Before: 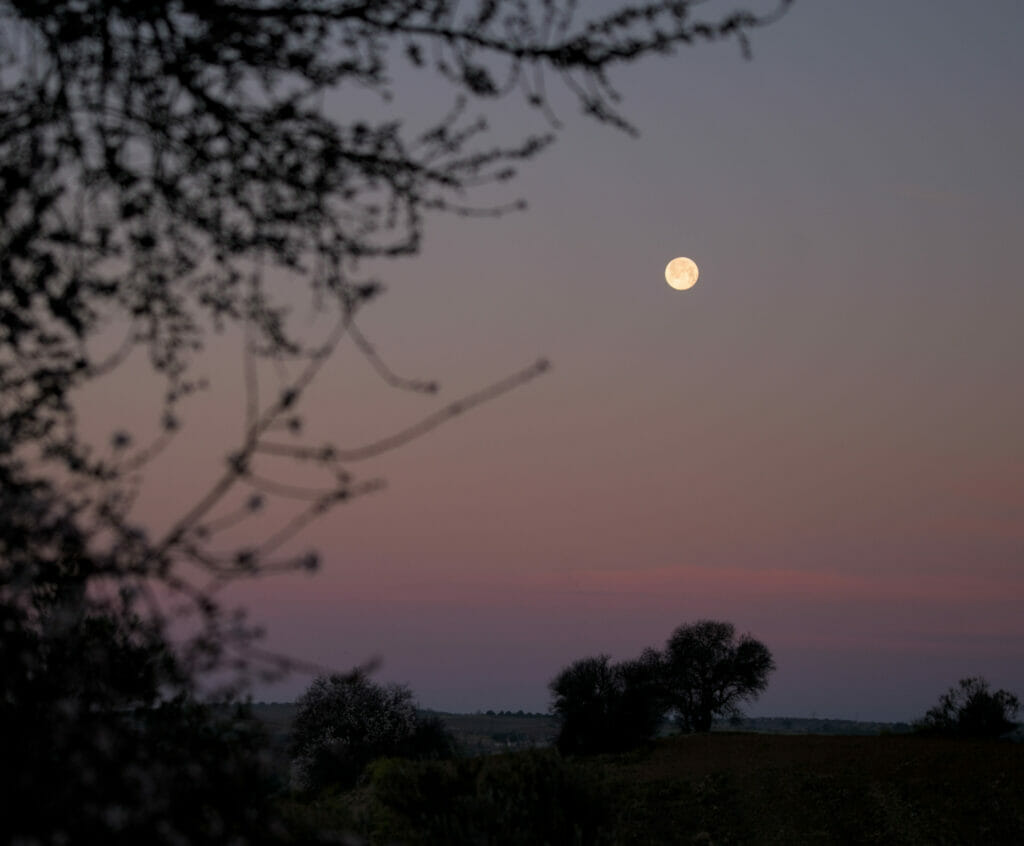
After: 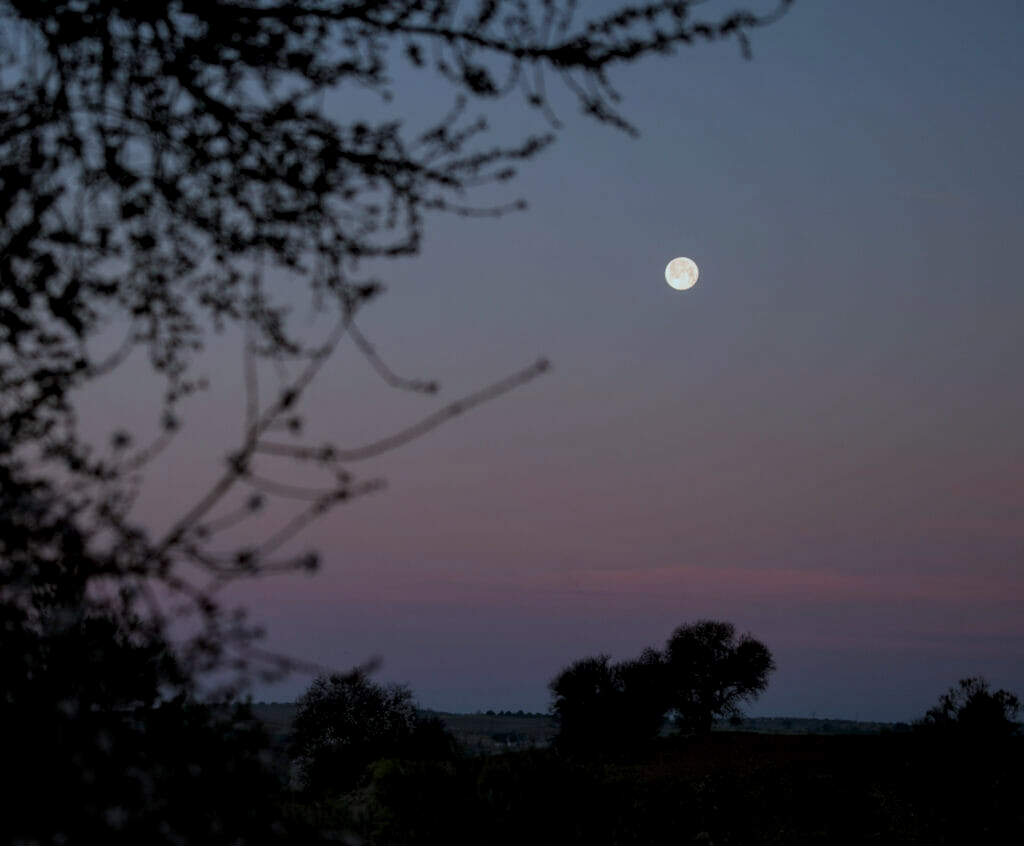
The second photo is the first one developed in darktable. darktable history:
local contrast: detail 130%
exposure: exposure -0.405 EV, compensate highlight preservation false
color correction: highlights a* -8.84, highlights b* -23.46
tone equalizer: edges refinement/feathering 500, mask exposure compensation -1.57 EV, preserve details no
